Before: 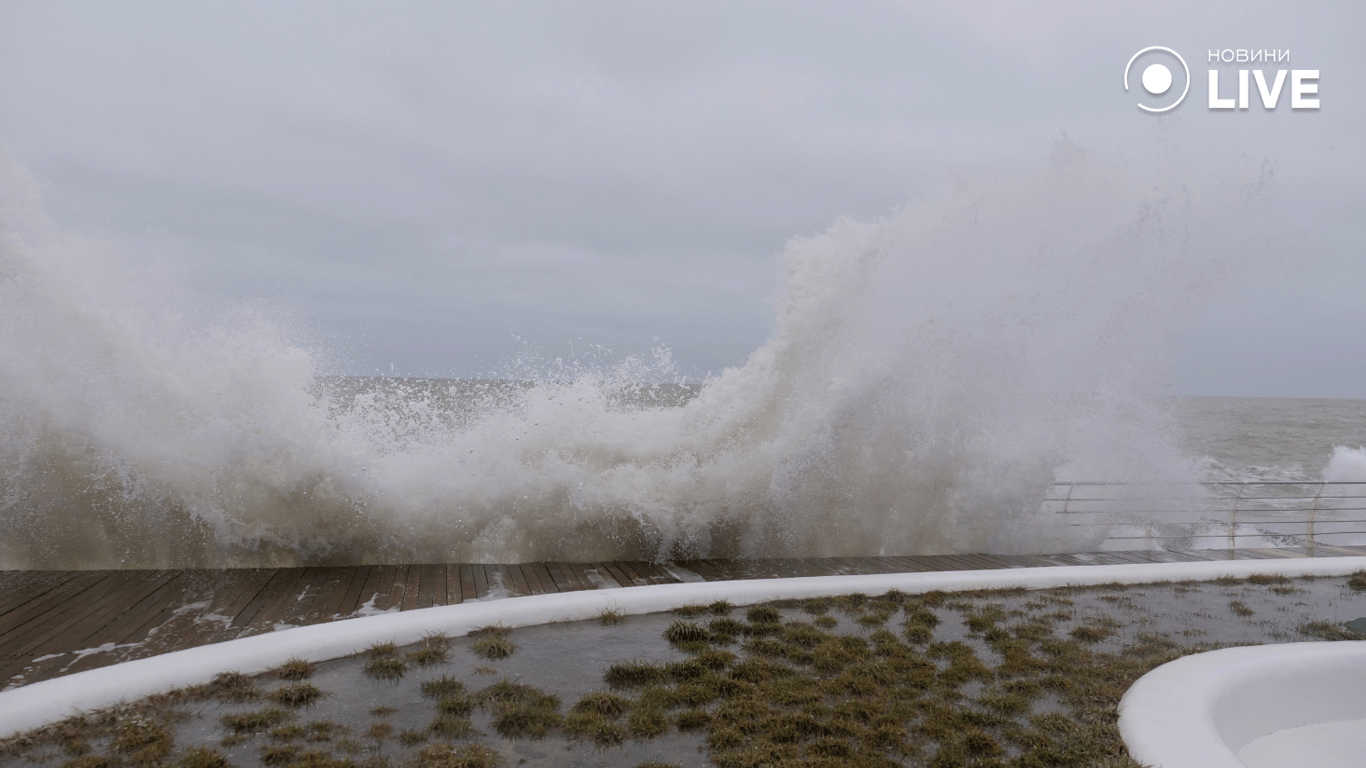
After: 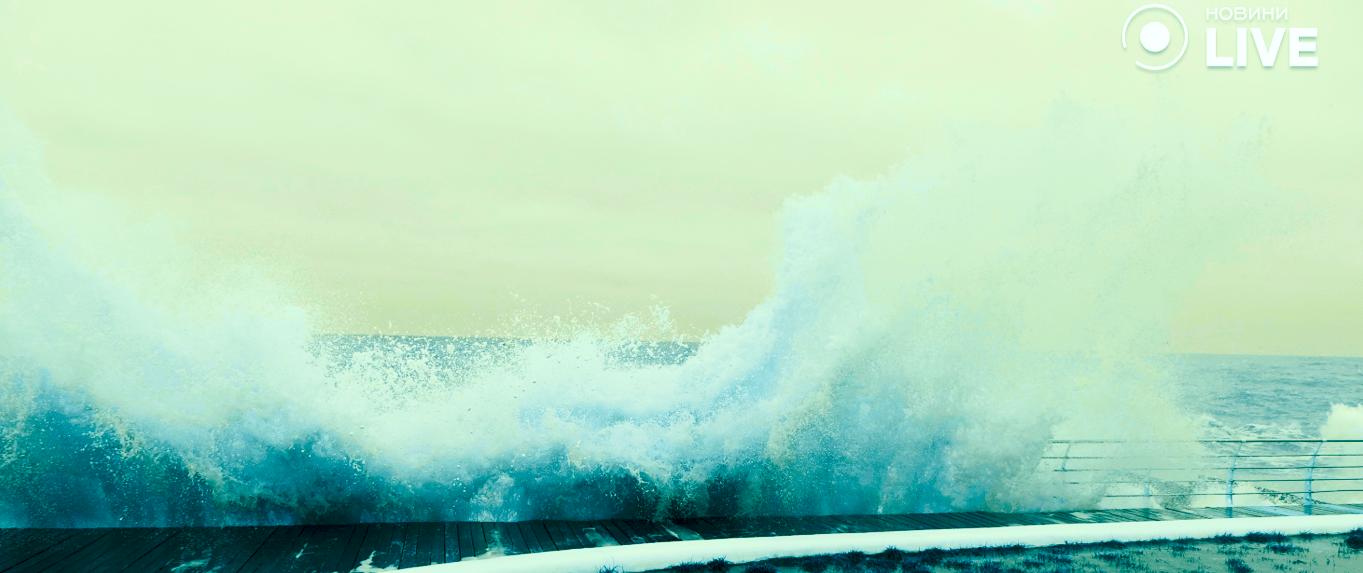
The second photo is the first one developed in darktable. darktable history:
color balance rgb: shadows lift › chroma 0.743%, shadows lift › hue 111.75°, global offset › luminance -0.517%, global offset › chroma 0.903%, global offset › hue 173.99°, linear chroma grading › global chroma 2.895%, perceptual saturation grading › global saturation 20%, perceptual saturation grading › highlights 1.637%, perceptual saturation grading › shadows 49.628%, hue shift 177.09°, perceptual brilliance grading › highlights 9.487%, perceptual brilliance grading › mid-tones 5.769%, global vibrance 49.444%, contrast 0.416%
crop: left 0.205%, top 5.473%, bottom 19.797%
contrast brightness saturation: contrast 0.409, brightness 0.05, saturation 0.254
